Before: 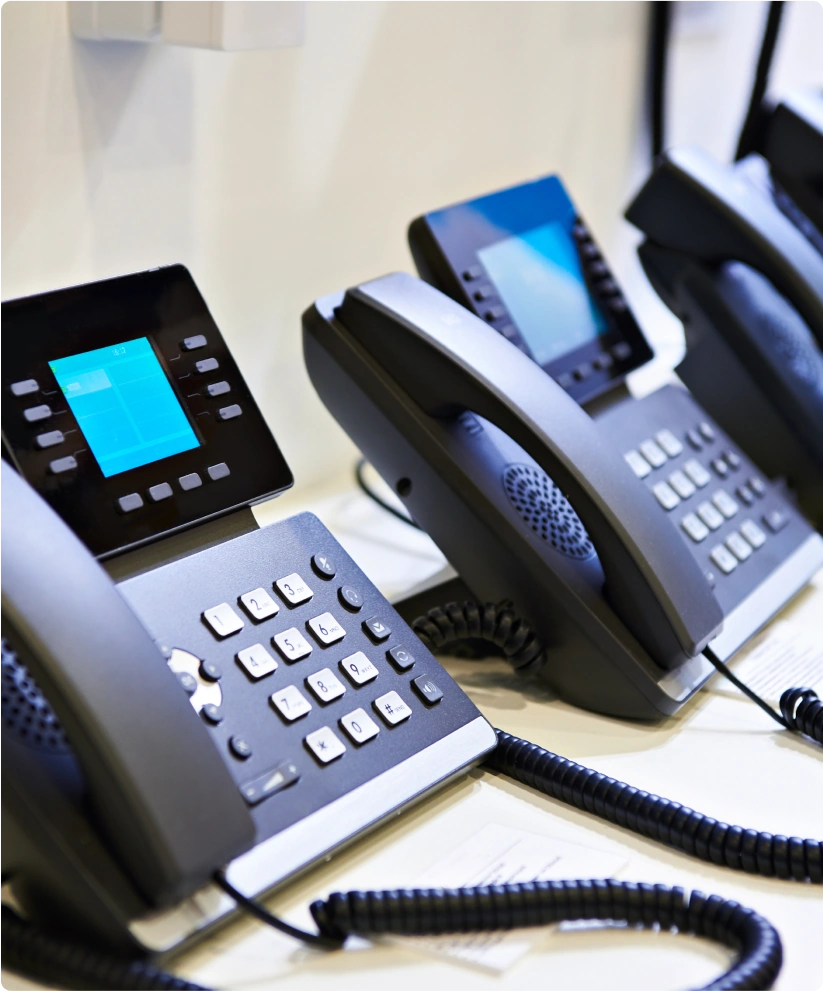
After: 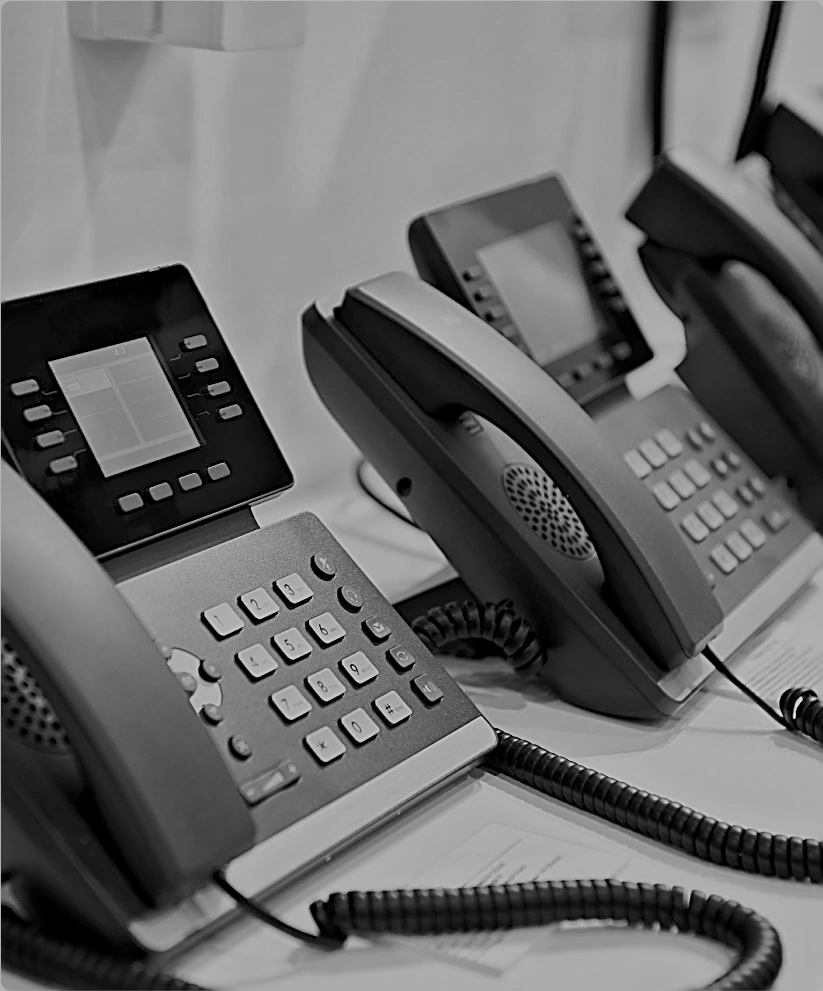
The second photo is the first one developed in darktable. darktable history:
sharpen: amount 1
monochrome: a 30.25, b 92.03
global tonemap: drago (1, 100), detail 1
